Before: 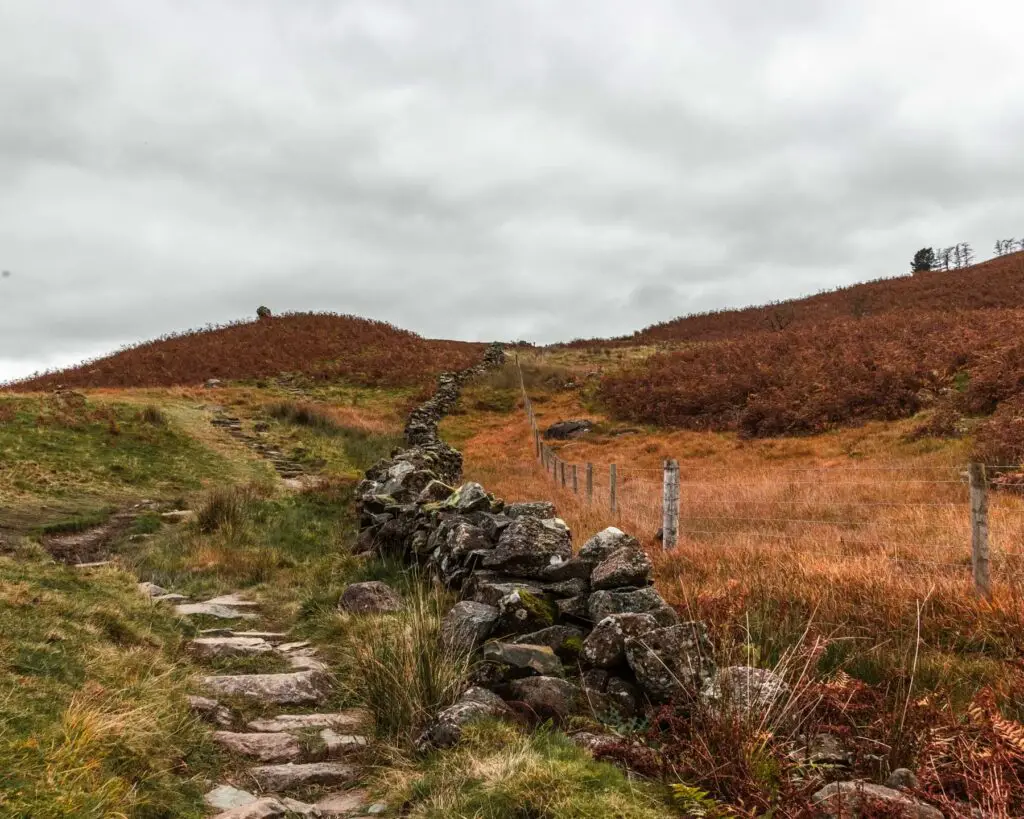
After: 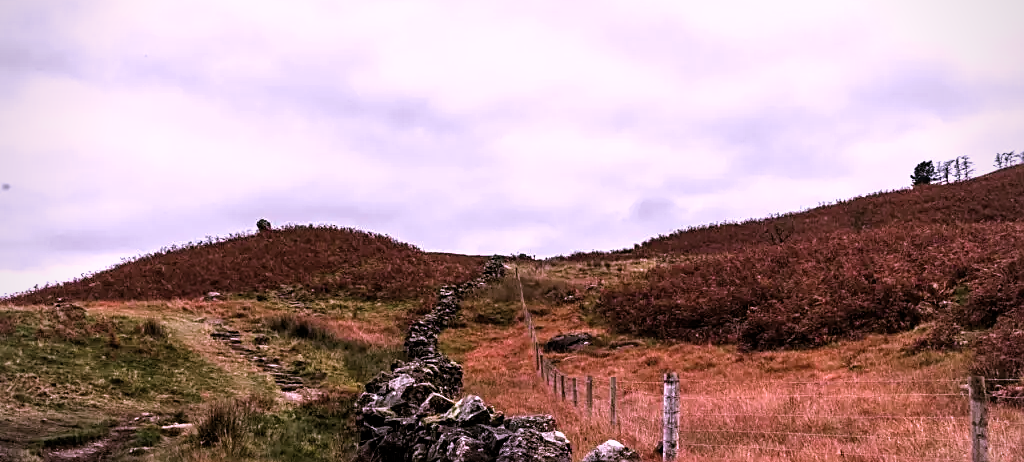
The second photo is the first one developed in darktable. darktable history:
crop and rotate: top 10.626%, bottom 32.956%
vignetting: brightness -0.404, saturation -0.302
filmic rgb: black relative exposure -8.24 EV, white relative exposure 2.2 EV, target white luminance 99.977%, hardness 7.05, latitude 75%, contrast 1.32, highlights saturation mix -2.22%, shadows ↔ highlights balance 29.79%
exposure: exposure -0.068 EV, compensate highlight preservation false
tone equalizer: smoothing diameter 2.03%, edges refinement/feathering 16.46, mask exposure compensation -1.57 EV, filter diffusion 5
color correction: highlights a* 15.61, highlights b* -20.07
velvia: on, module defaults
sharpen: on, module defaults
